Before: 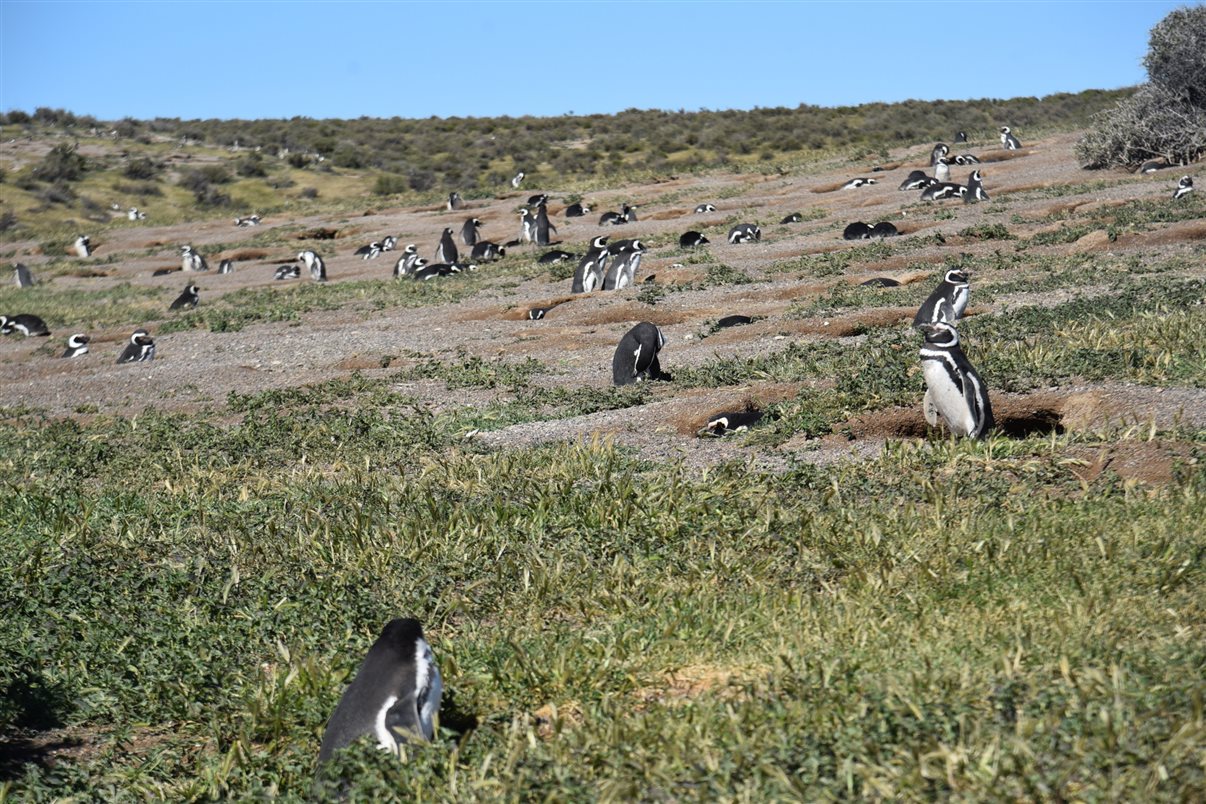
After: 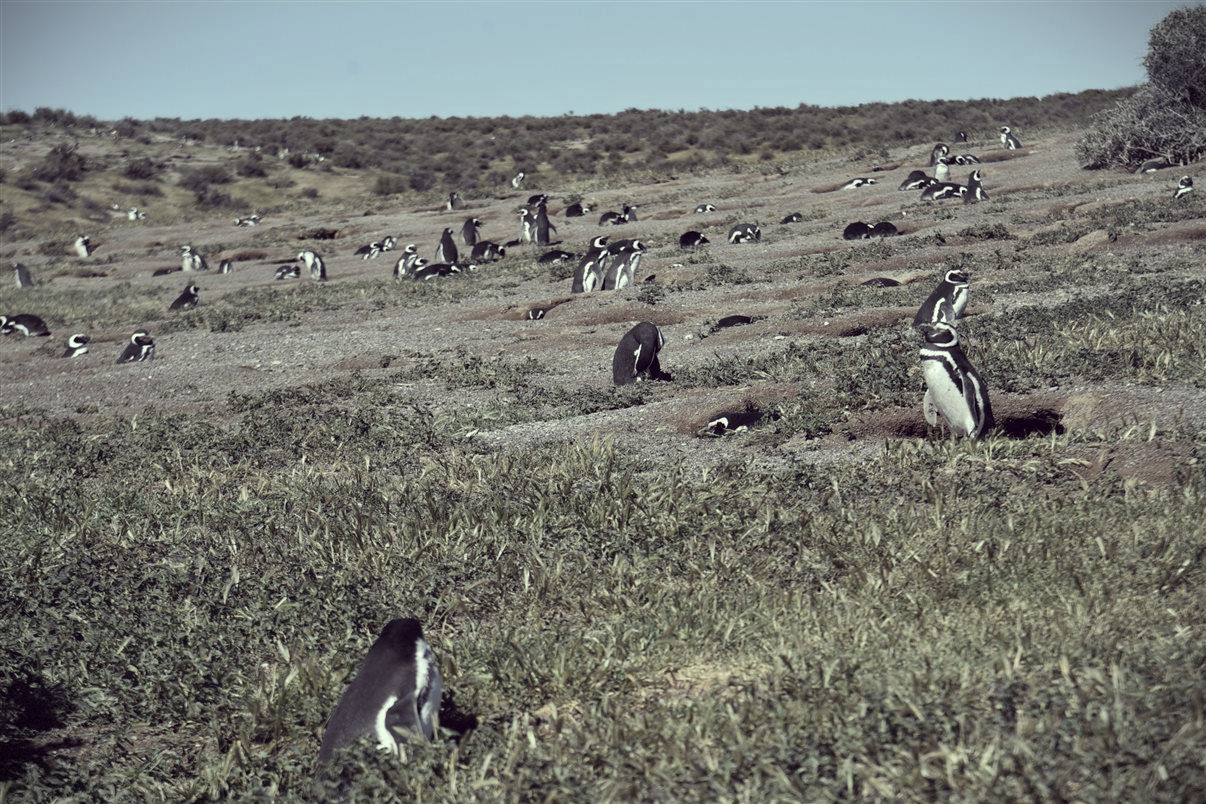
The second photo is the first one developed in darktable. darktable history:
vignetting: fall-off start 100%, brightness -0.406, saturation -0.3, width/height ratio 1.324, dithering 8-bit output, unbound false
tone curve: curves: ch0 [(0, 0) (0.641, 0.595) (1, 1)], color space Lab, linked channels, preserve colors none
white balance: emerald 1
color correction: highlights a* -20.17, highlights b* 20.27, shadows a* 20.03, shadows b* -20.46, saturation 0.43
